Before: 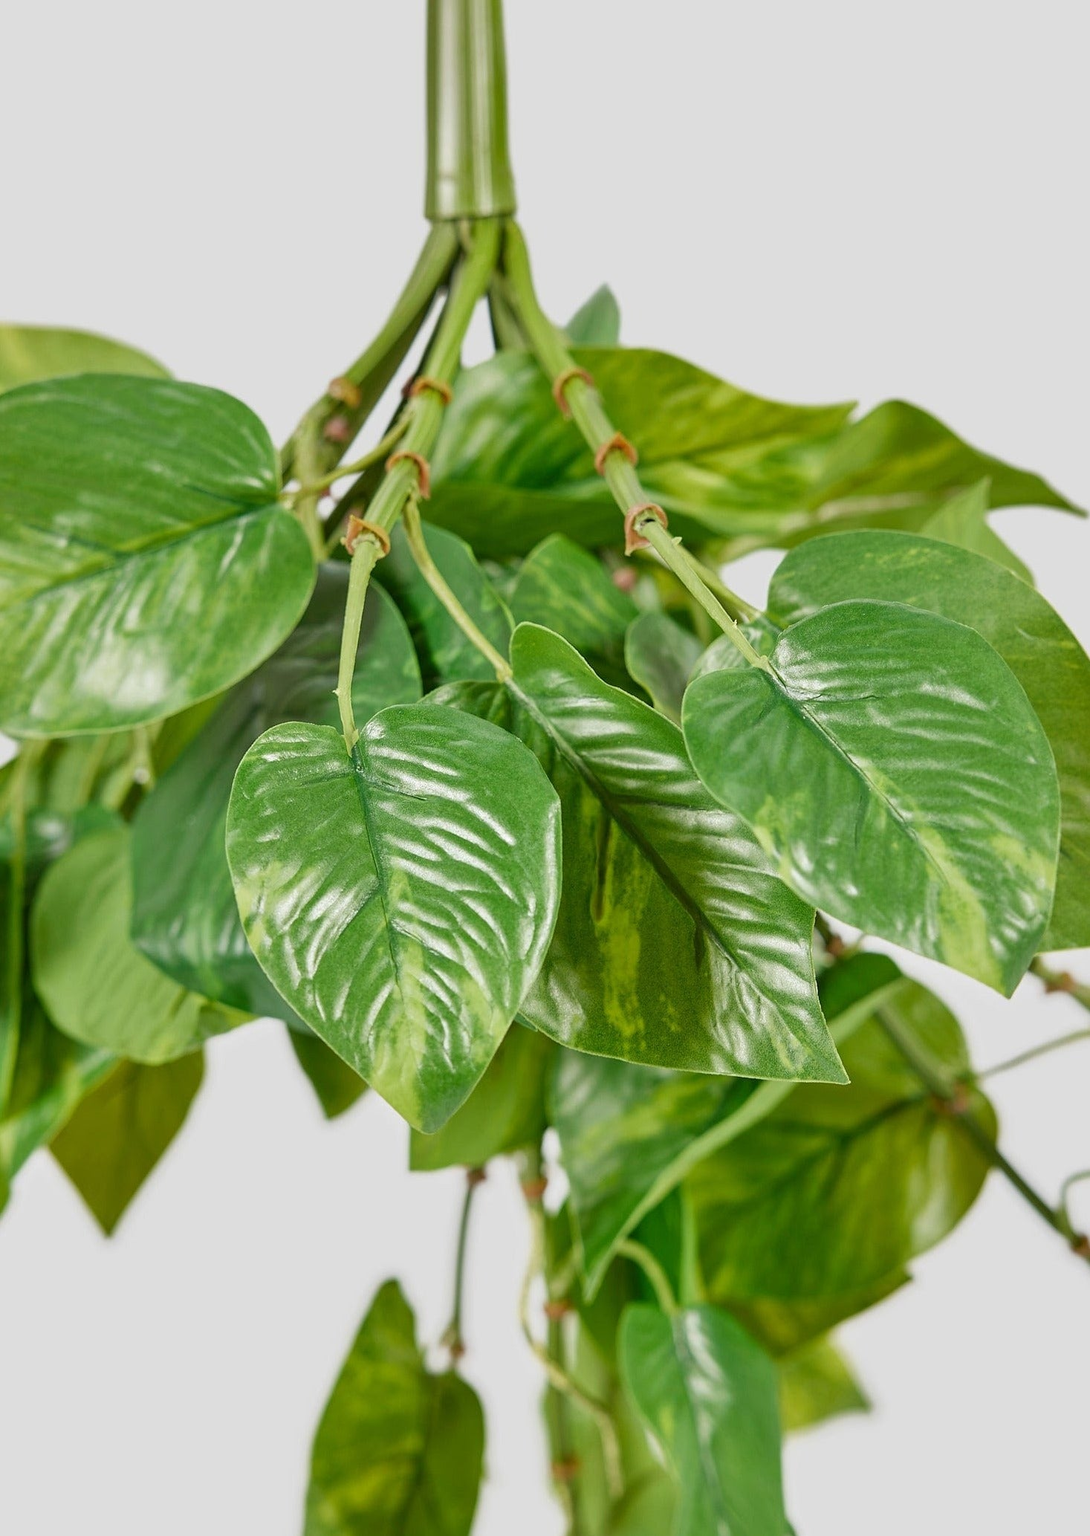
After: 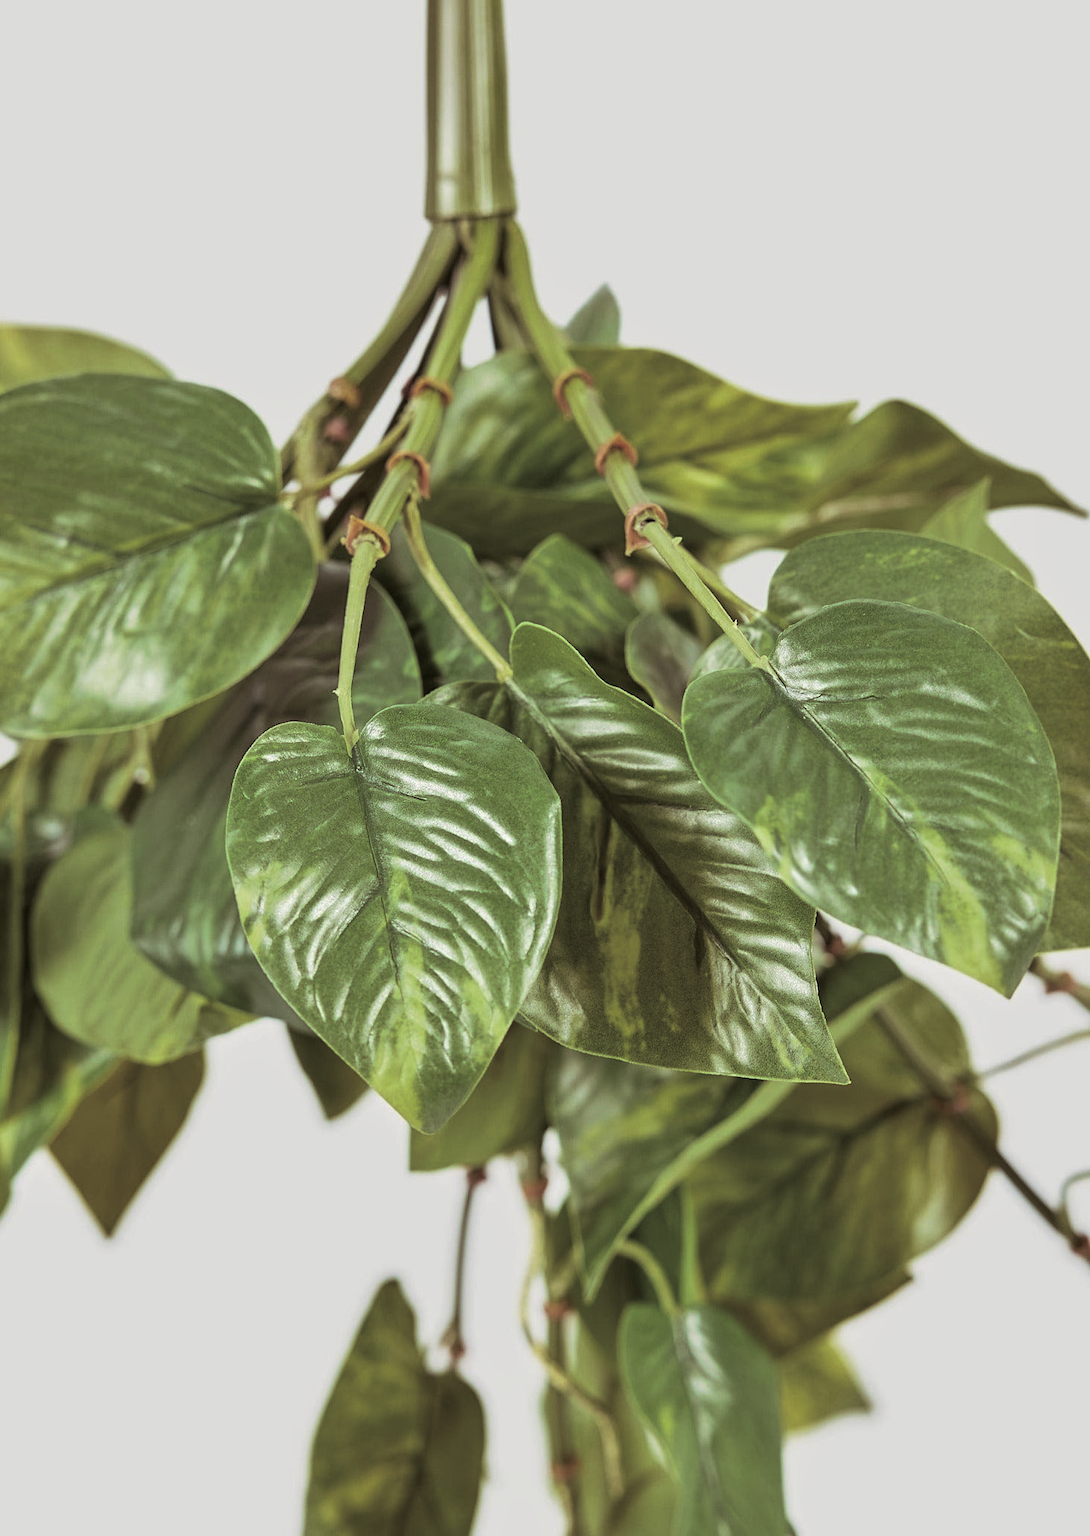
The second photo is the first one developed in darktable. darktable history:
split-toning: shadows › saturation 0.24, highlights › hue 54°, highlights › saturation 0.24
contrast brightness saturation: contrast 0.03, brightness -0.04
tone equalizer: on, module defaults
